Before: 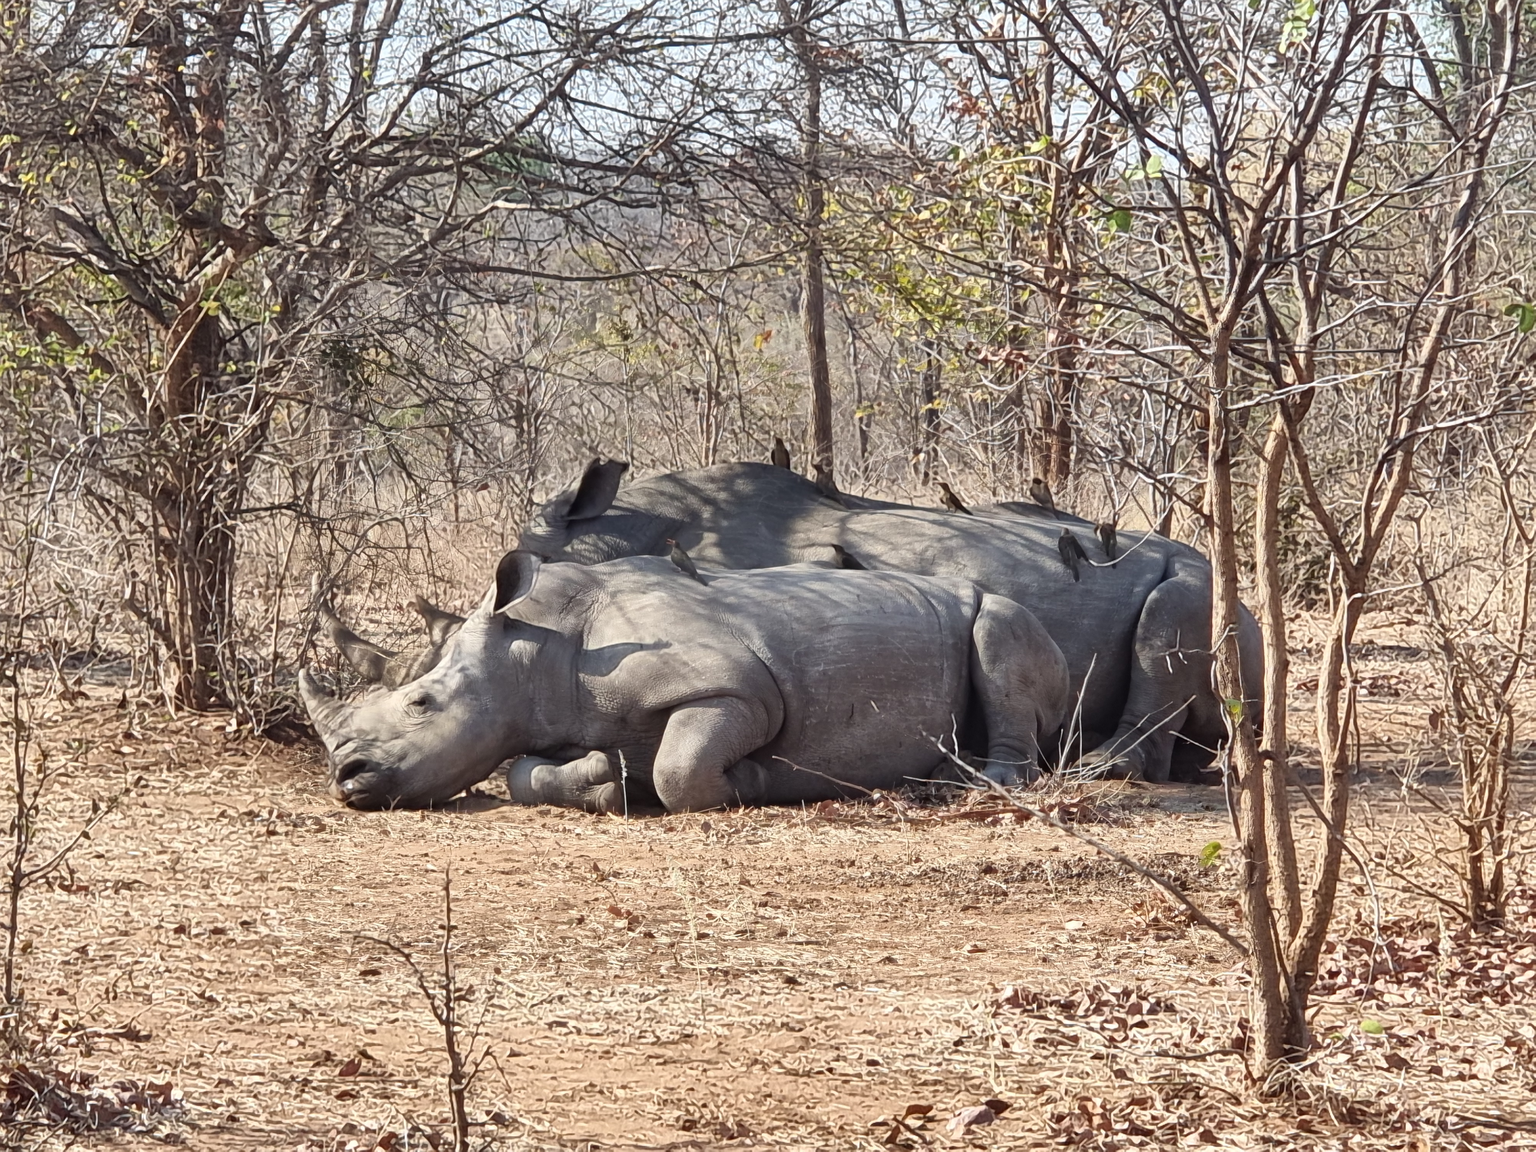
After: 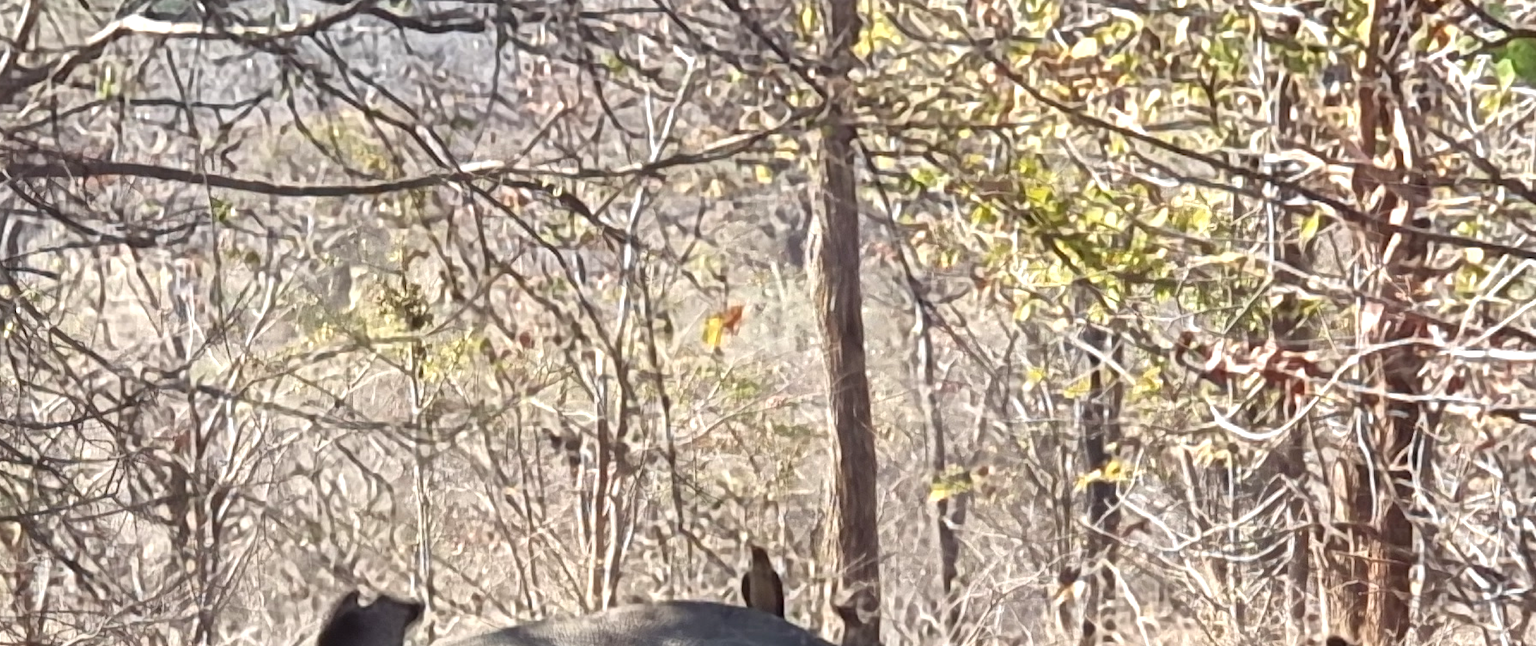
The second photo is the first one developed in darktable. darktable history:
exposure: exposure 0.574 EV, compensate highlight preservation false
crop: left 28.64%, top 16.832%, right 26.637%, bottom 58.055%
